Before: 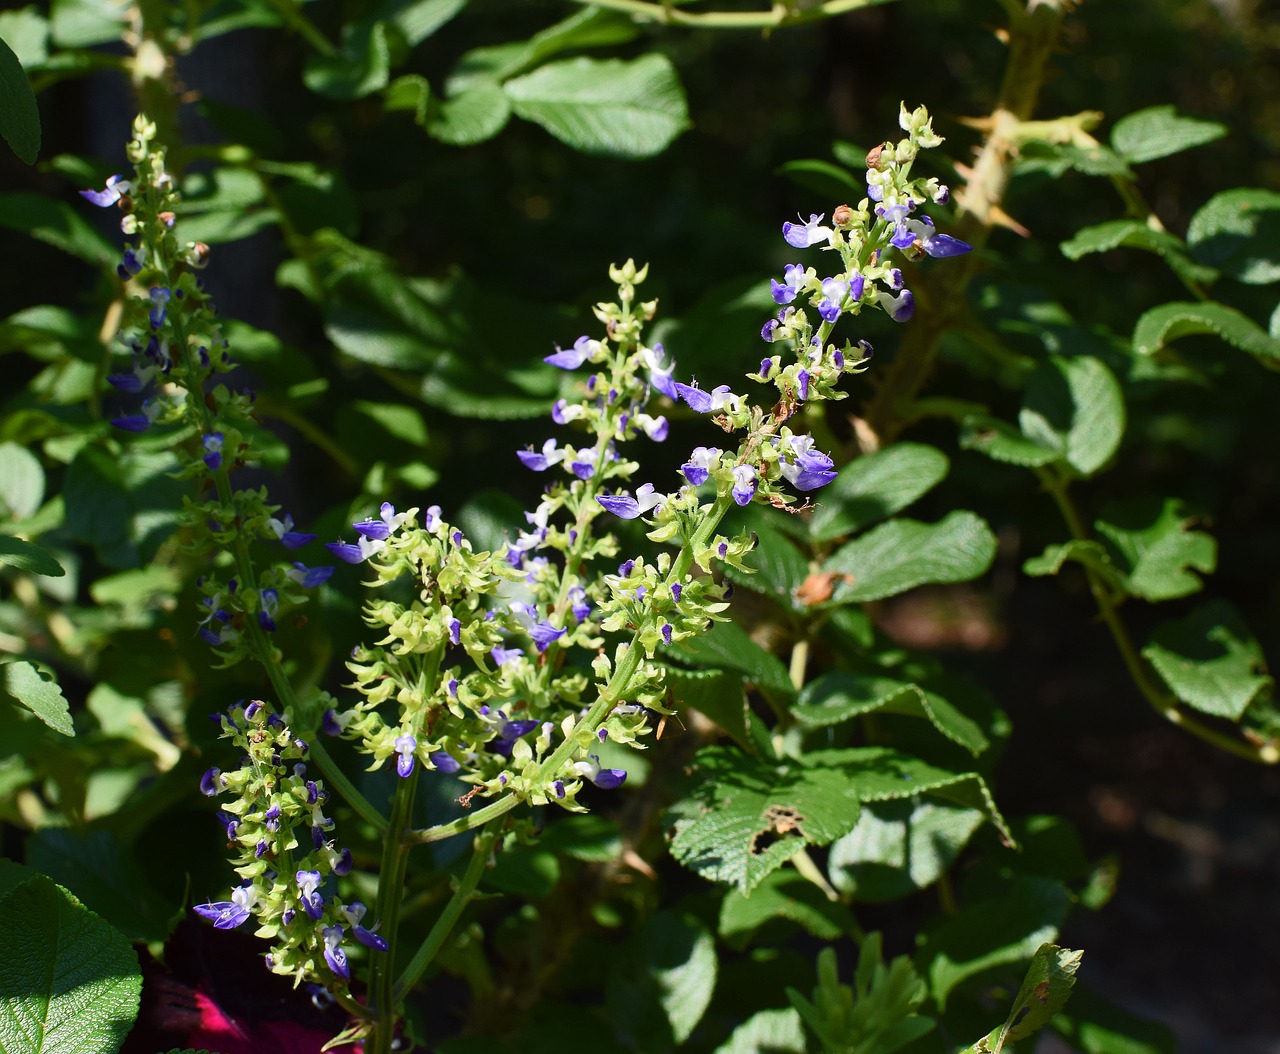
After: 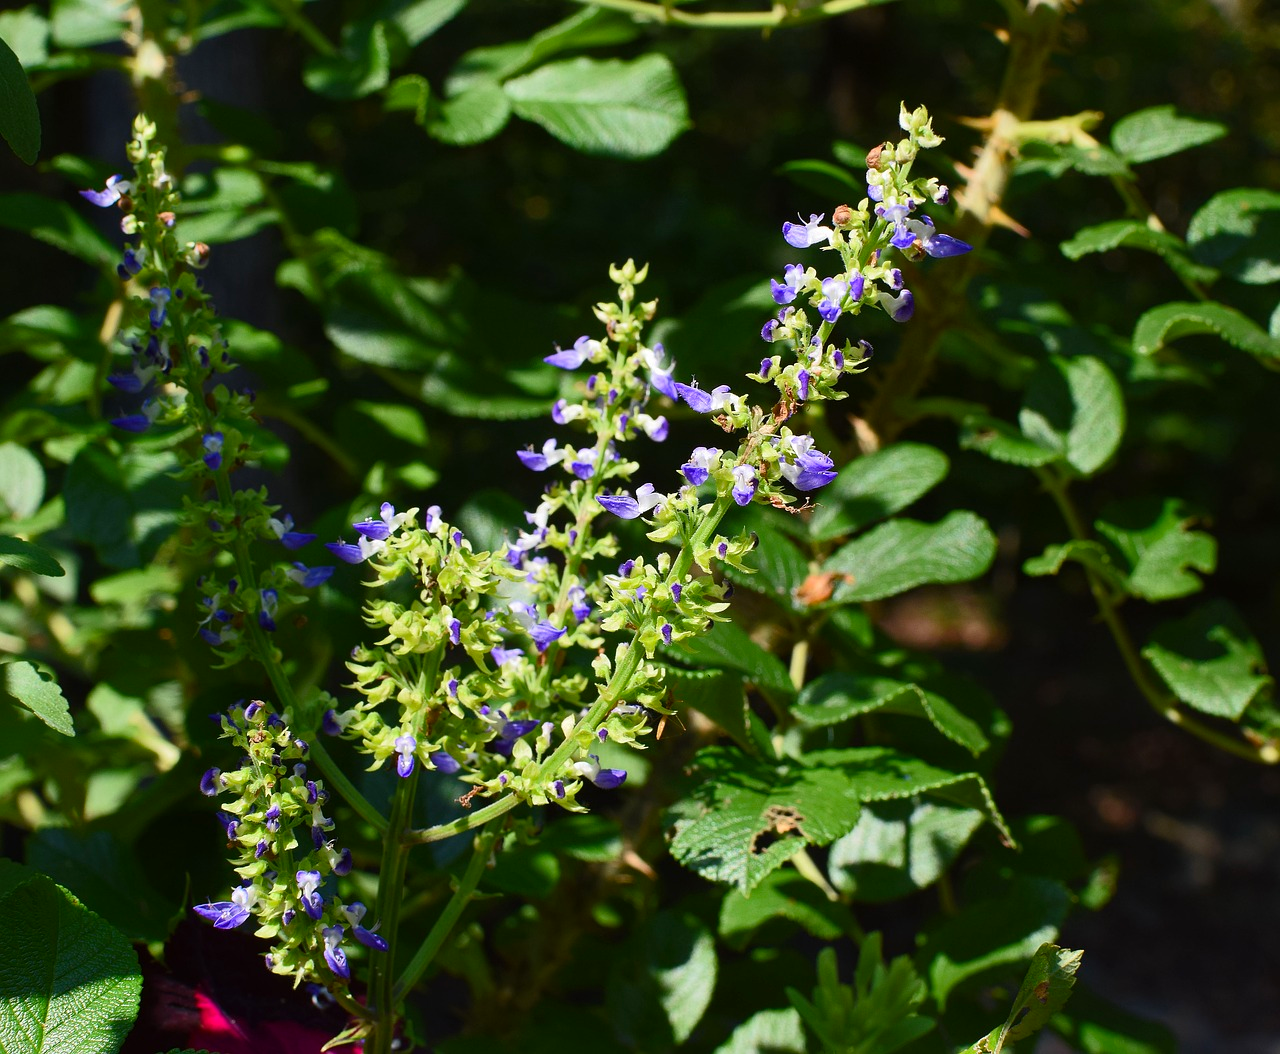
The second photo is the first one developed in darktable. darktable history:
contrast brightness saturation: saturation 0.18
